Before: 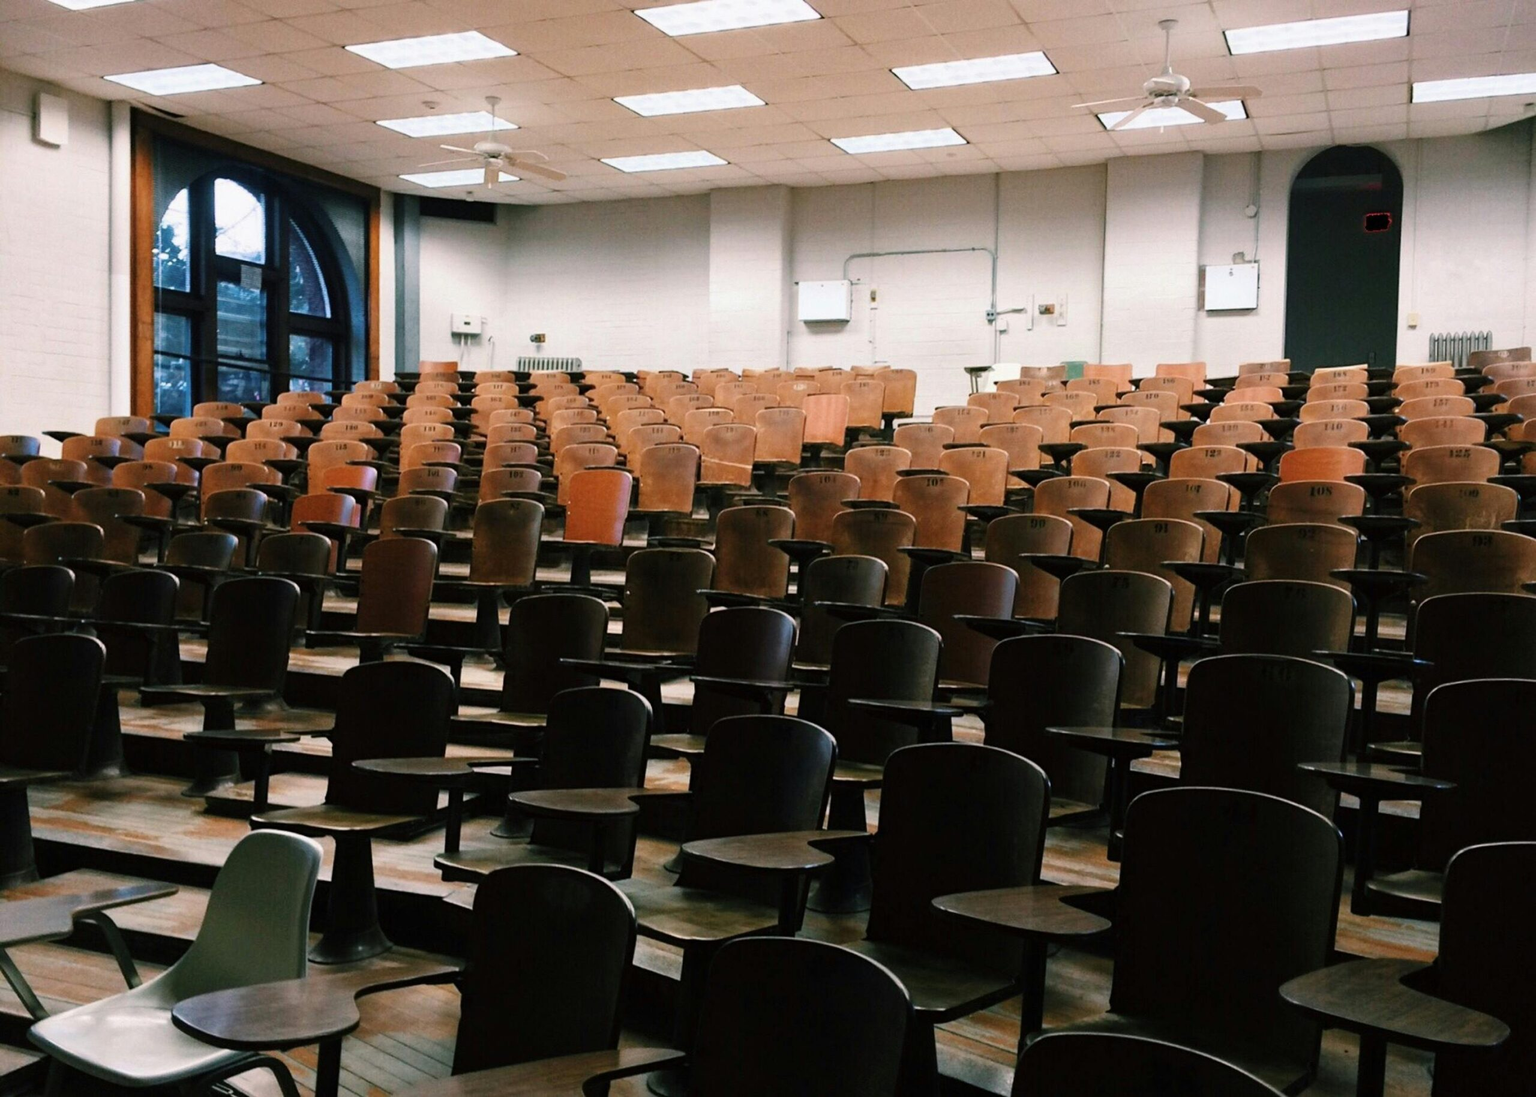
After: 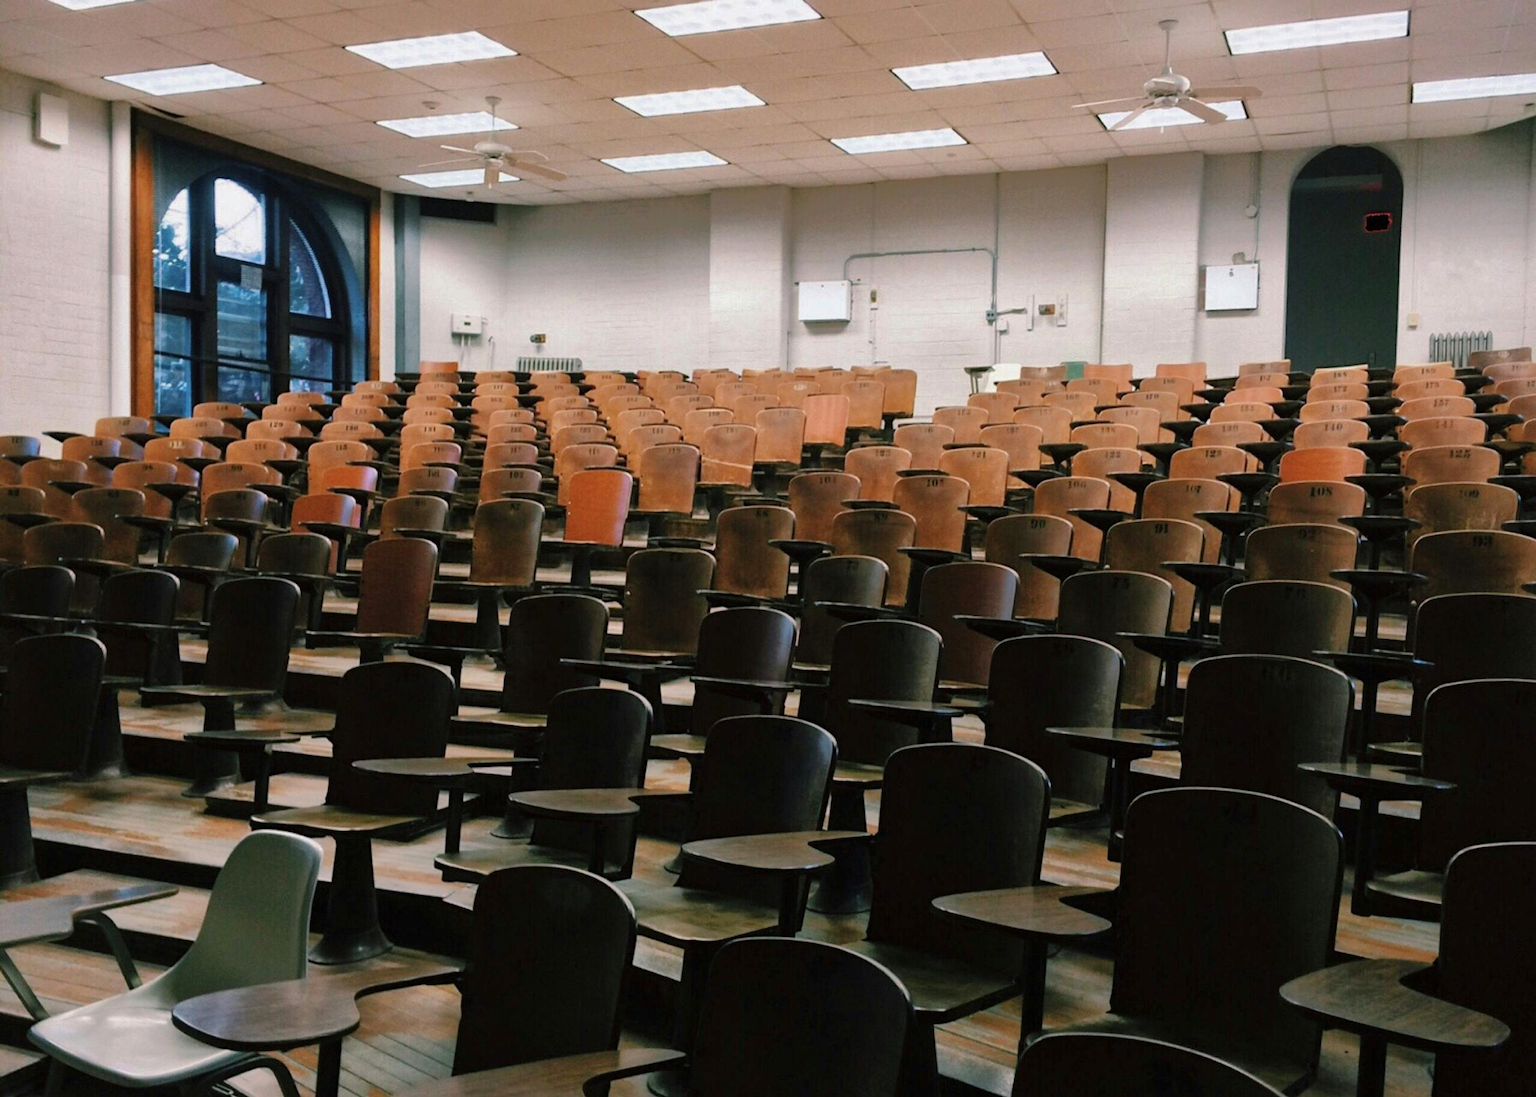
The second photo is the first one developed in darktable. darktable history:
shadows and highlights: shadows 39.88, highlights -59.76
